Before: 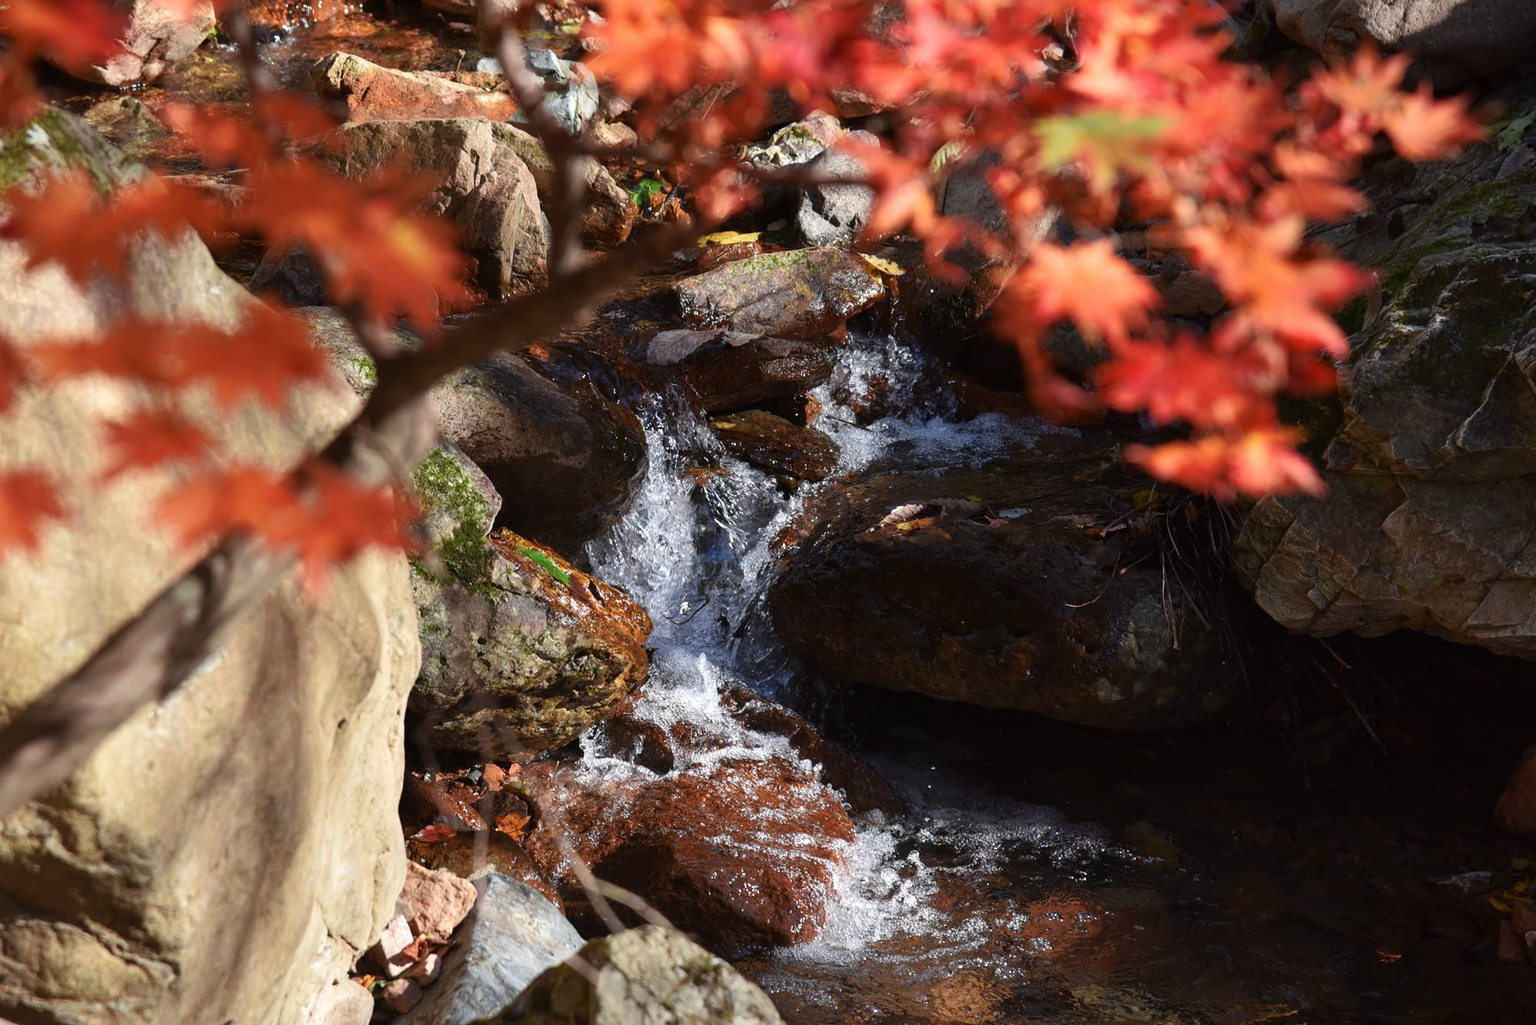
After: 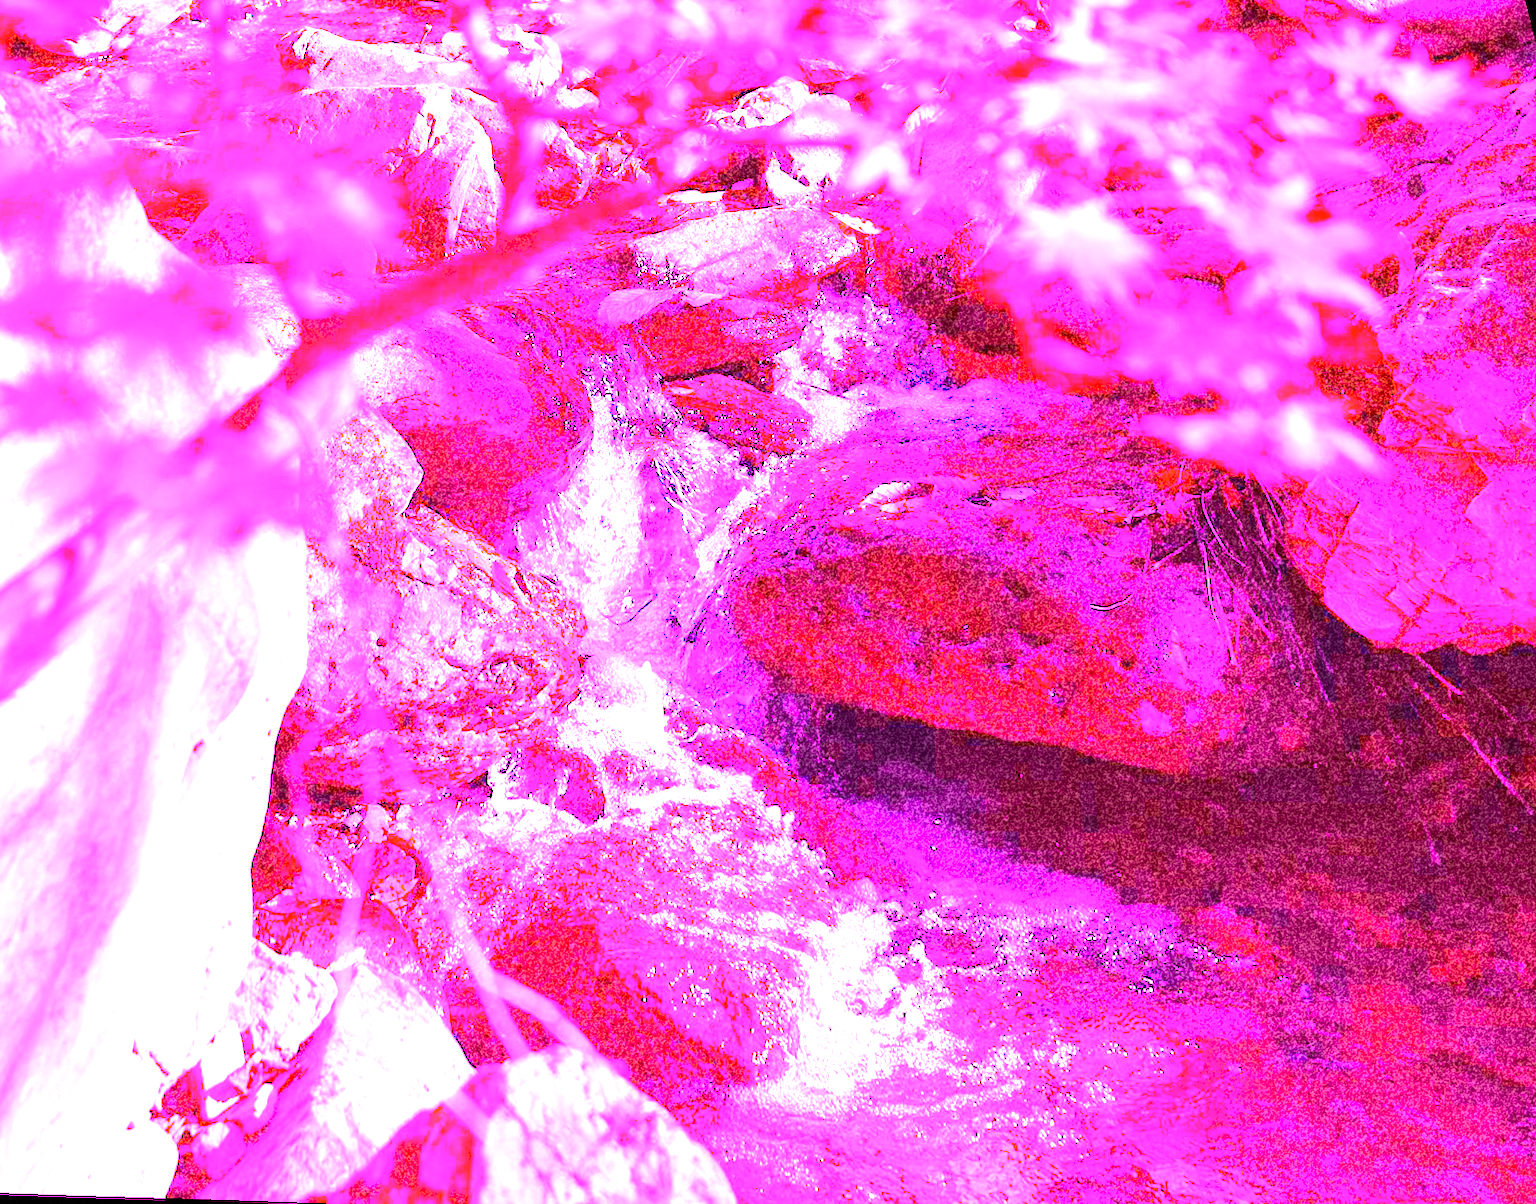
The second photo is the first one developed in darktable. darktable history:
exposure: black level correction 0, exposure 1.198 EV, compensate exposure bias true, compensate highlight preservation false
rotate and perspective: rotation 0.72°, lens shift (vertical) -0.352, lens shift (horizontal) -0.051, crop left 0.152, crop right 0.859, crop top 0.019, crop bottom 0.964
grain: coarseness 30.02 ISO, strength 100%
white balance: red 8, blue 8
